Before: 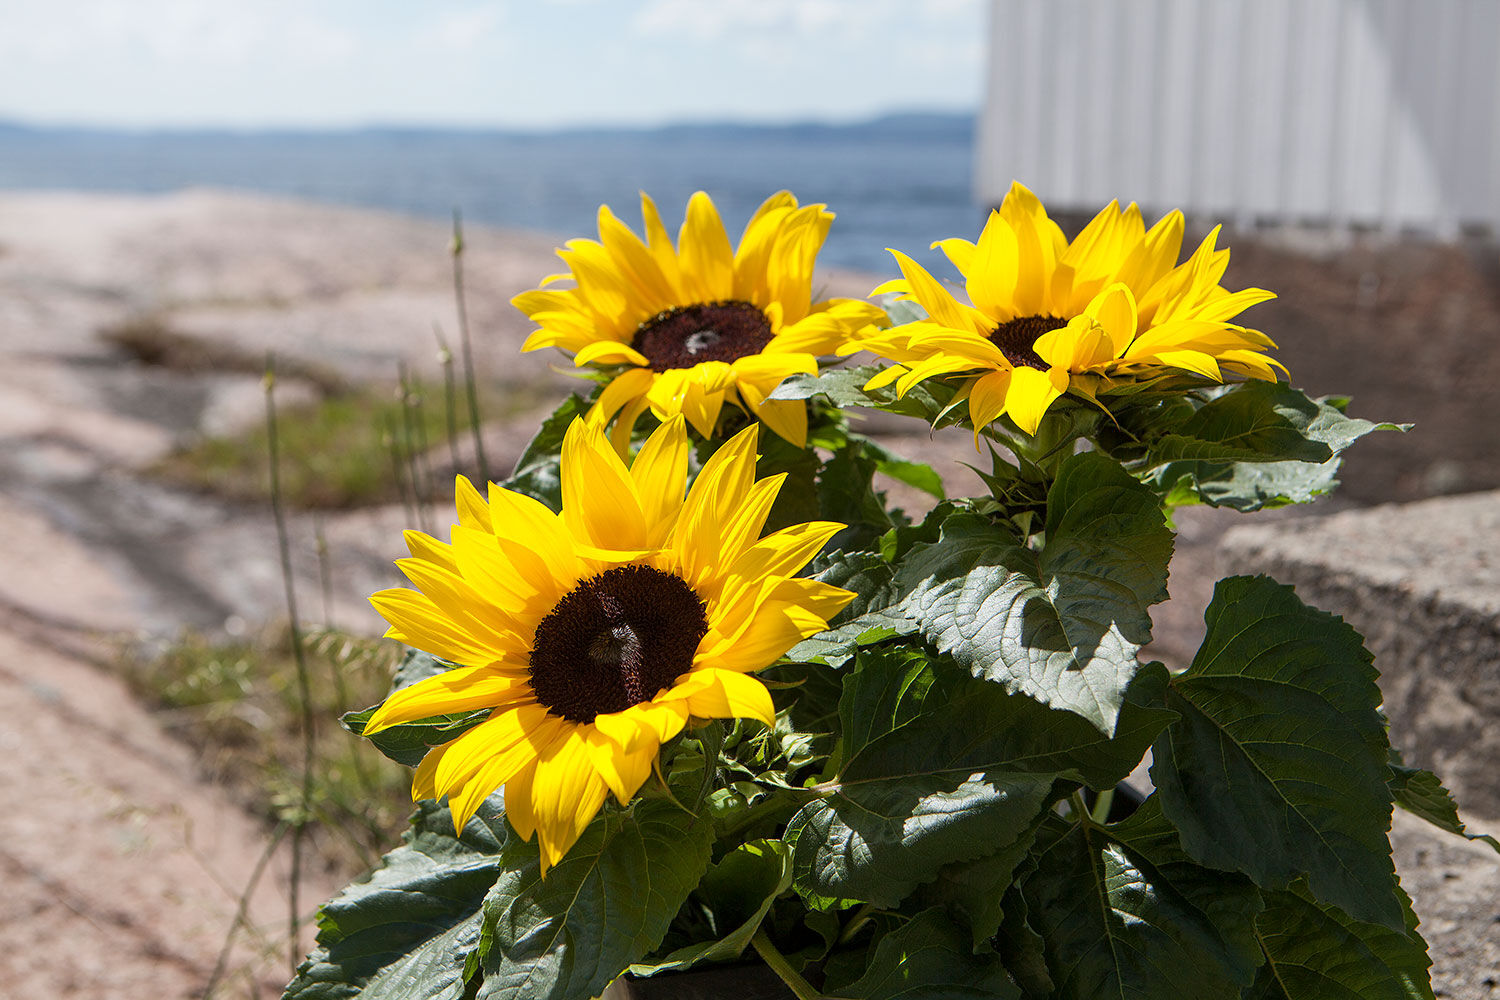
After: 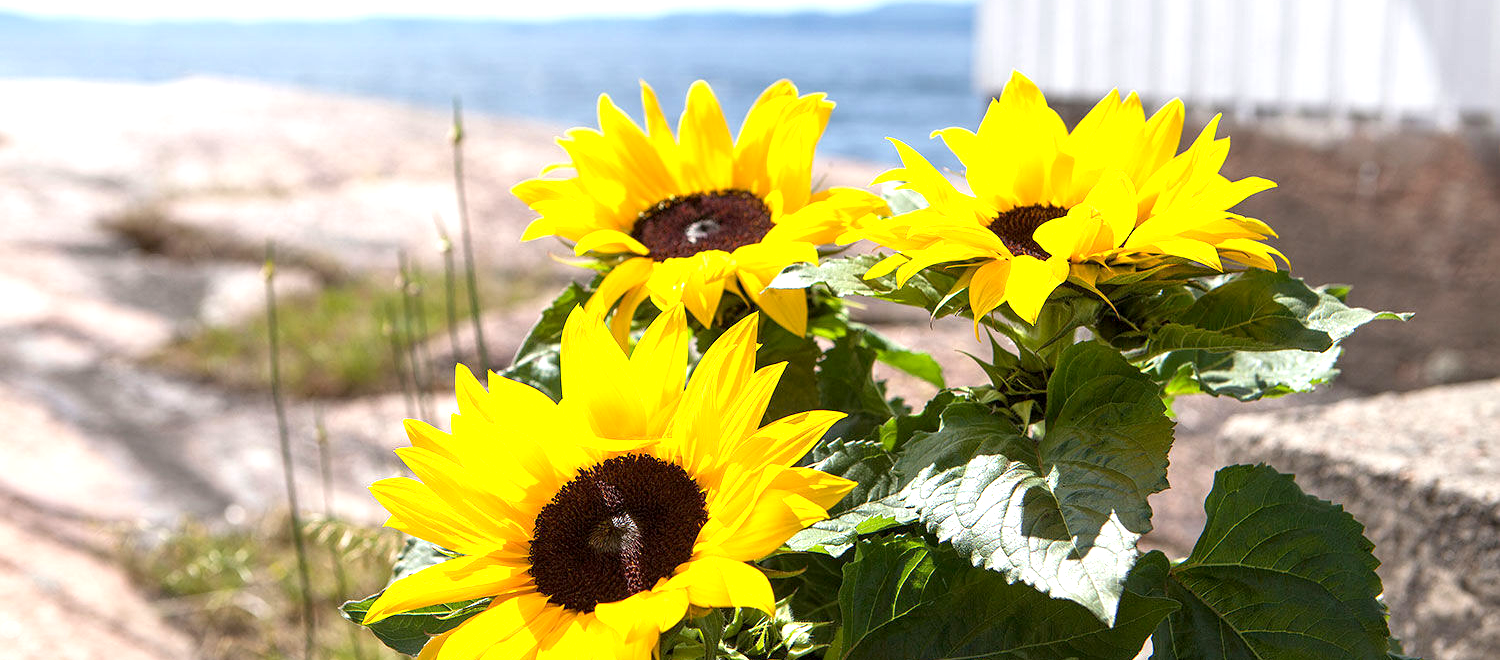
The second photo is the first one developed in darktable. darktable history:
crop: top 11.162%, bottom 22.733%
exposure: black level correction 0.001, exposure 1 EV, compensate exposure bias true, compensate highlight preservation false
